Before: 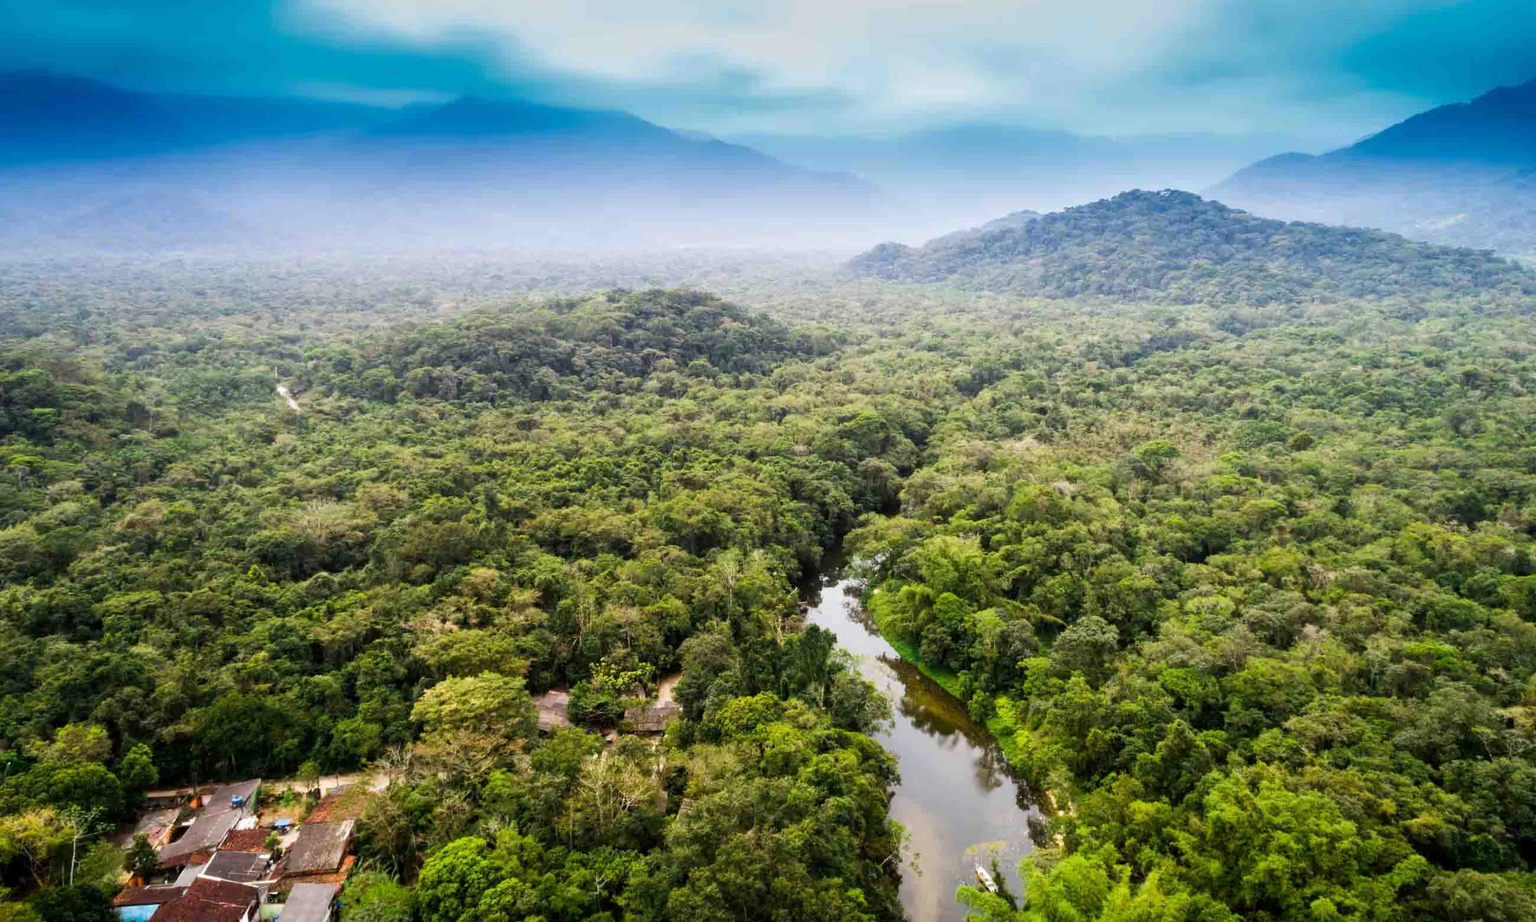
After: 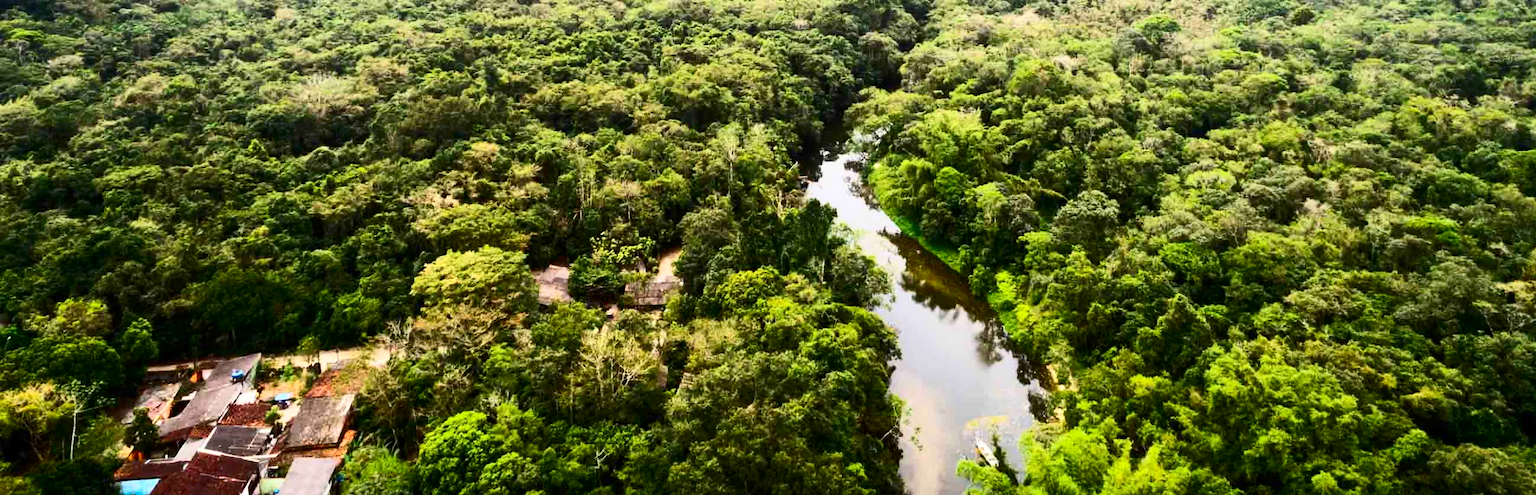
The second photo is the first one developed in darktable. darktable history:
crop and rotate: top 46.237%
contrast brightness saturation: contrast 0.4, brightness 0.1, saturation 0.21
